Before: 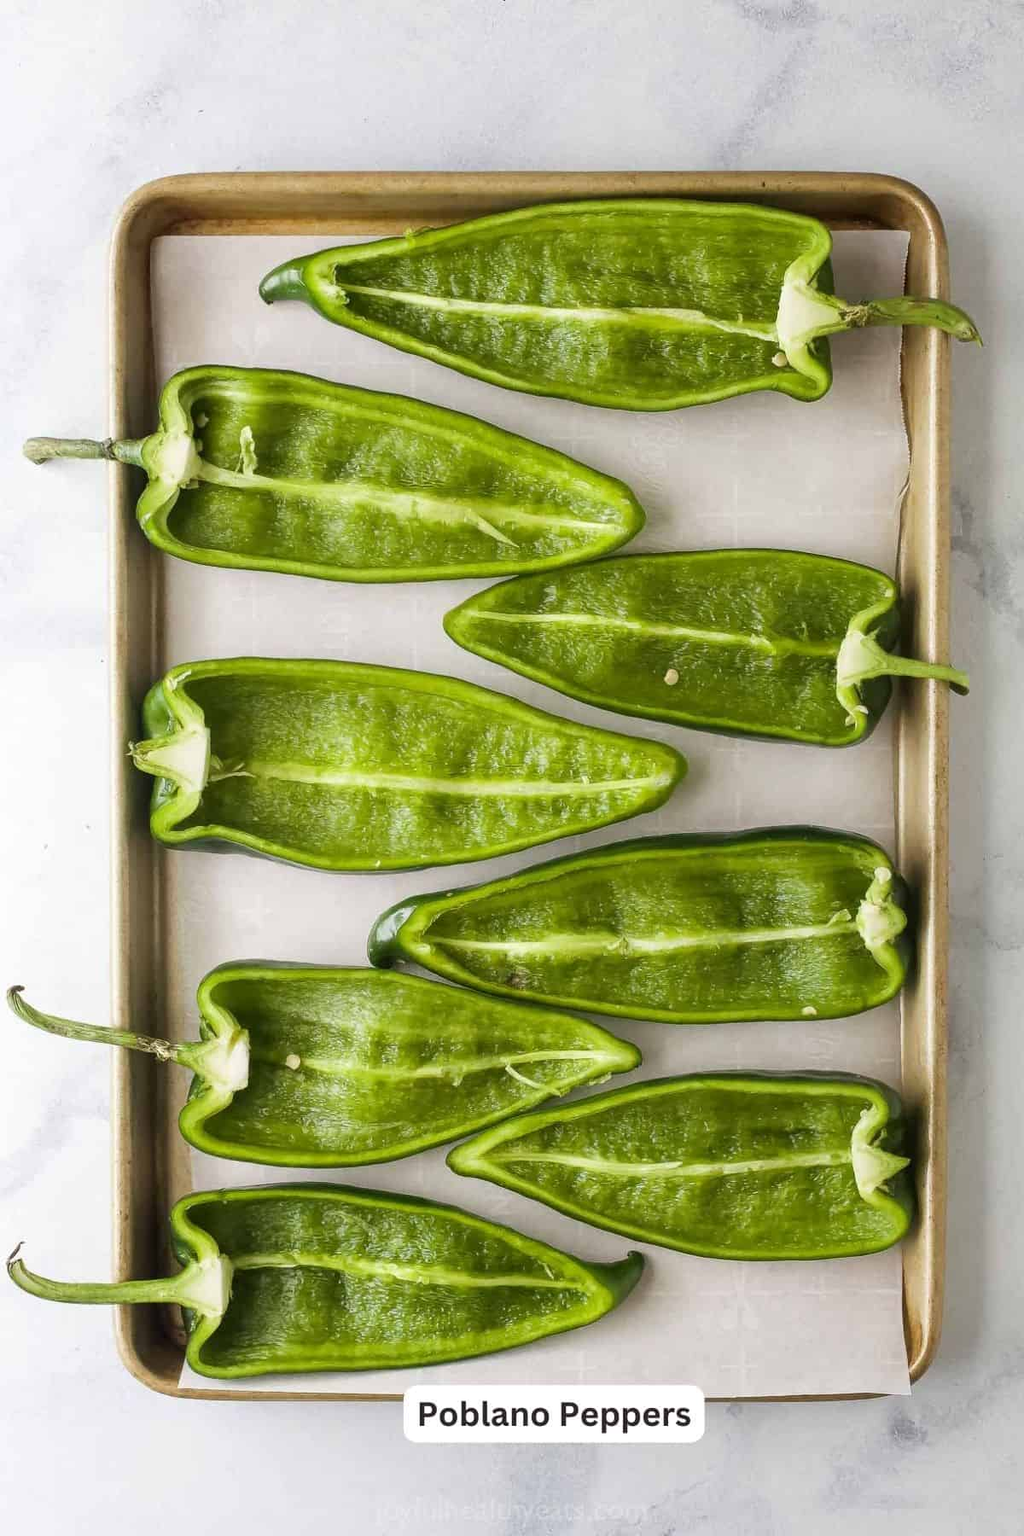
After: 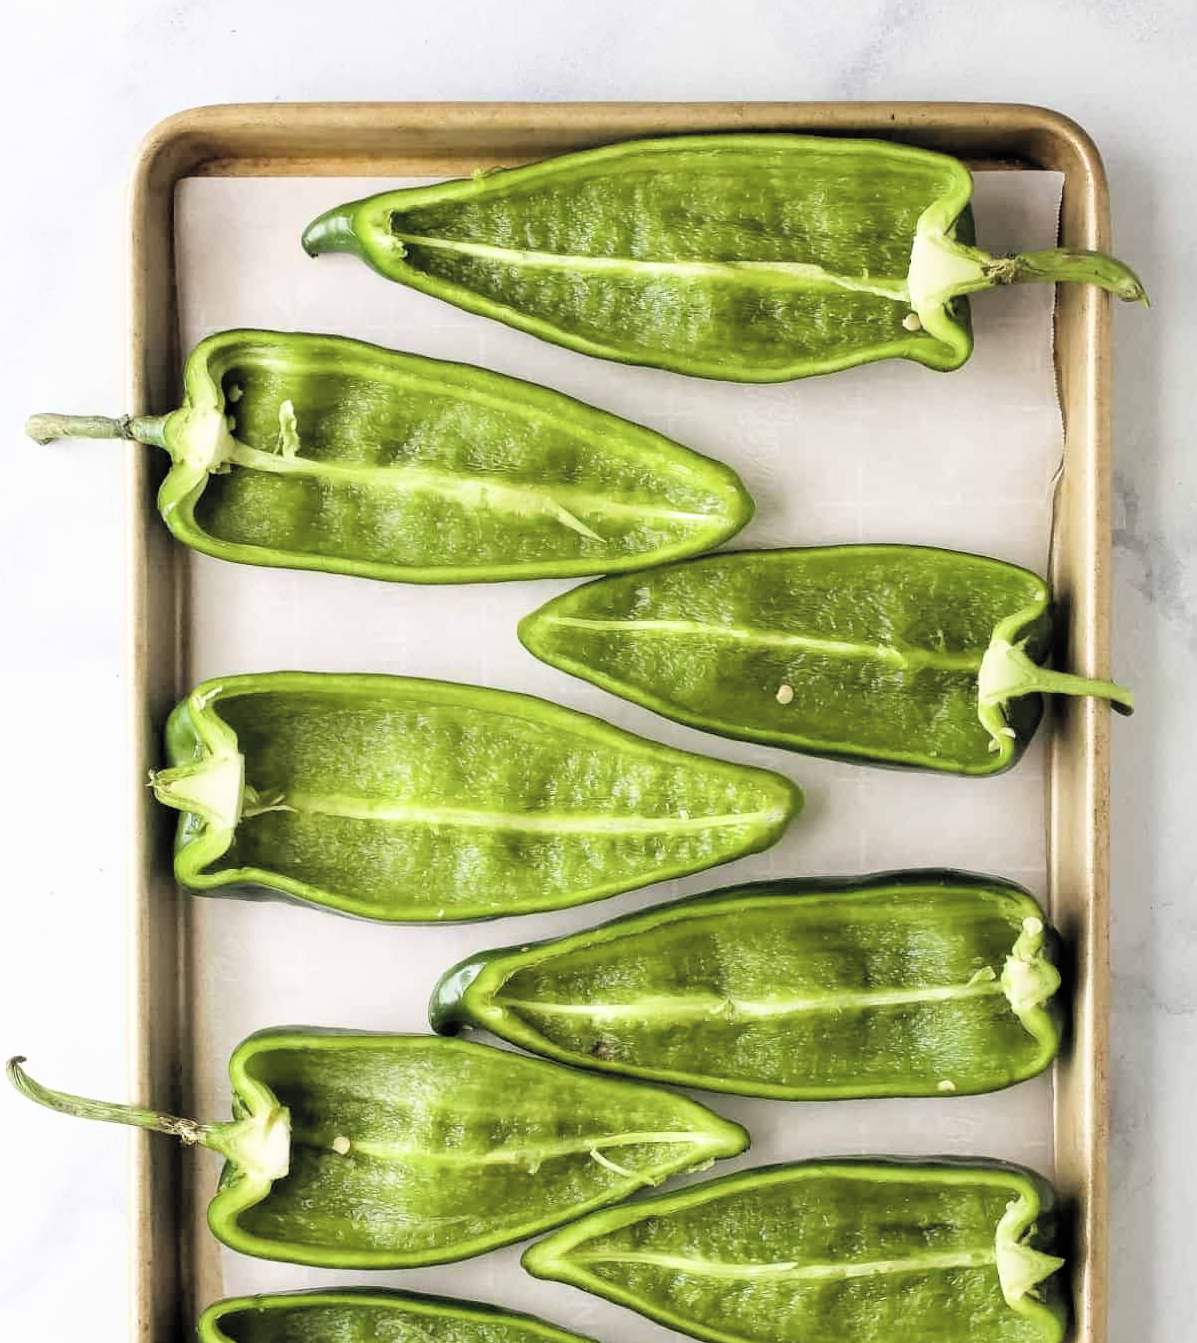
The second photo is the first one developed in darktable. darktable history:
contrast brightness saturation: brightness 0.15
crop: left 0.215%, top 5.53%, bottom 19.826%
filmic rgb: black relative exposure -8.7 EV, white relative exposure 2.7 EV, target black luminance 0%, target white luminance 99.932%, hardness 6.26, latitude 74.66%, contrast 1.322, highlights saturation mix -5.35%, color science v6 (2022)
